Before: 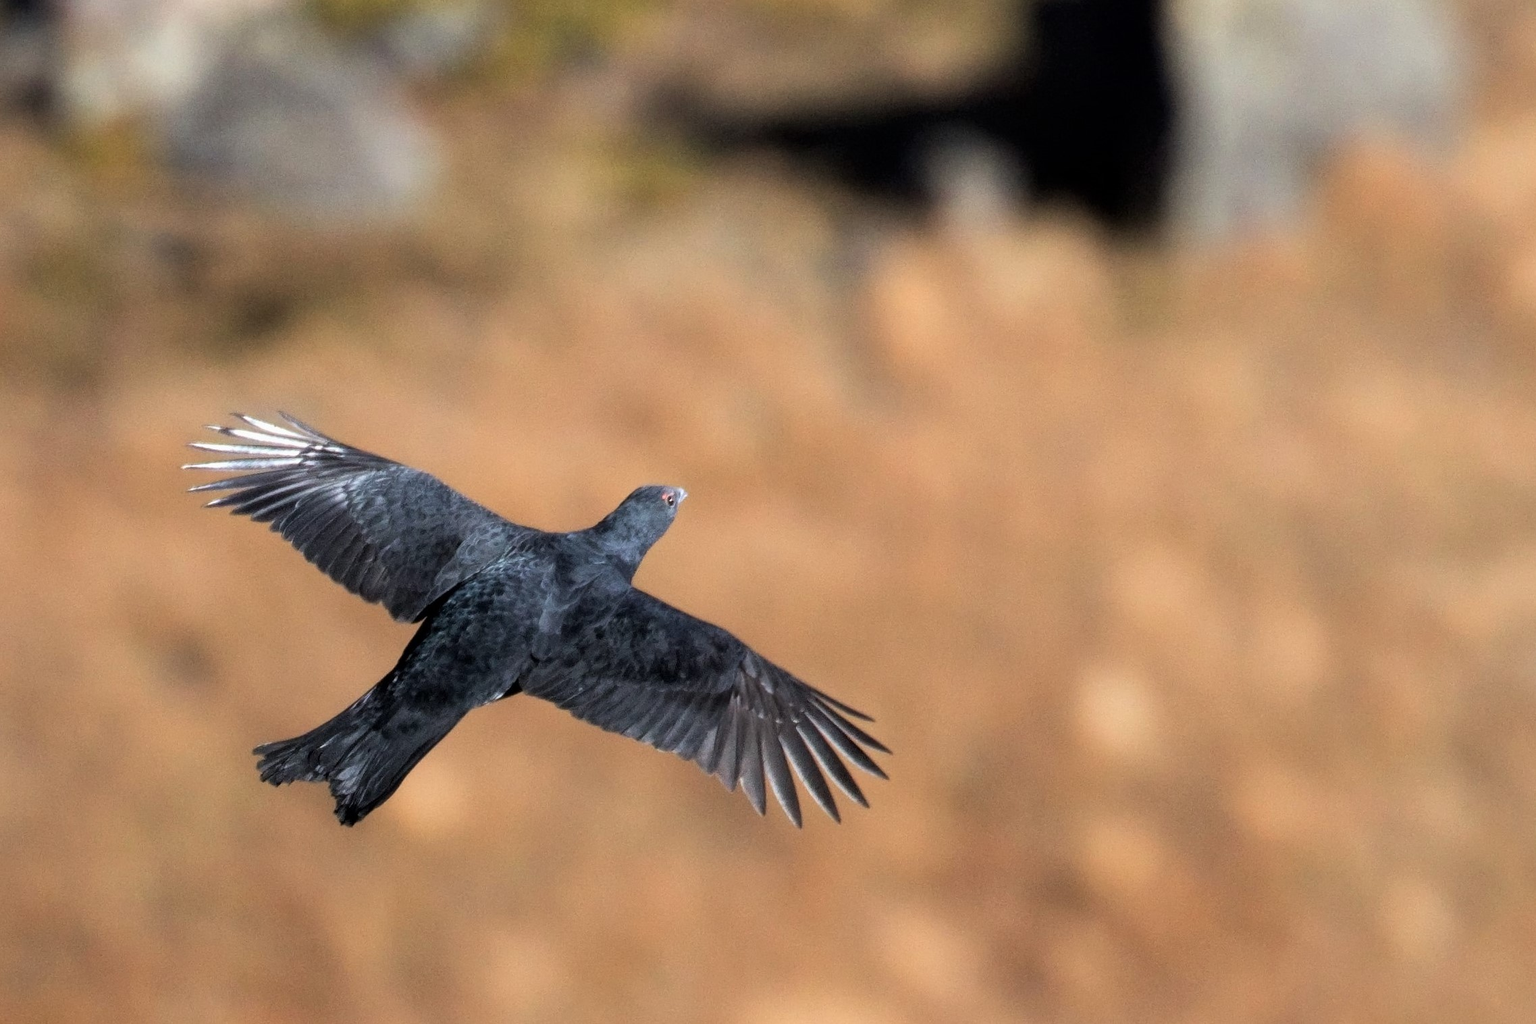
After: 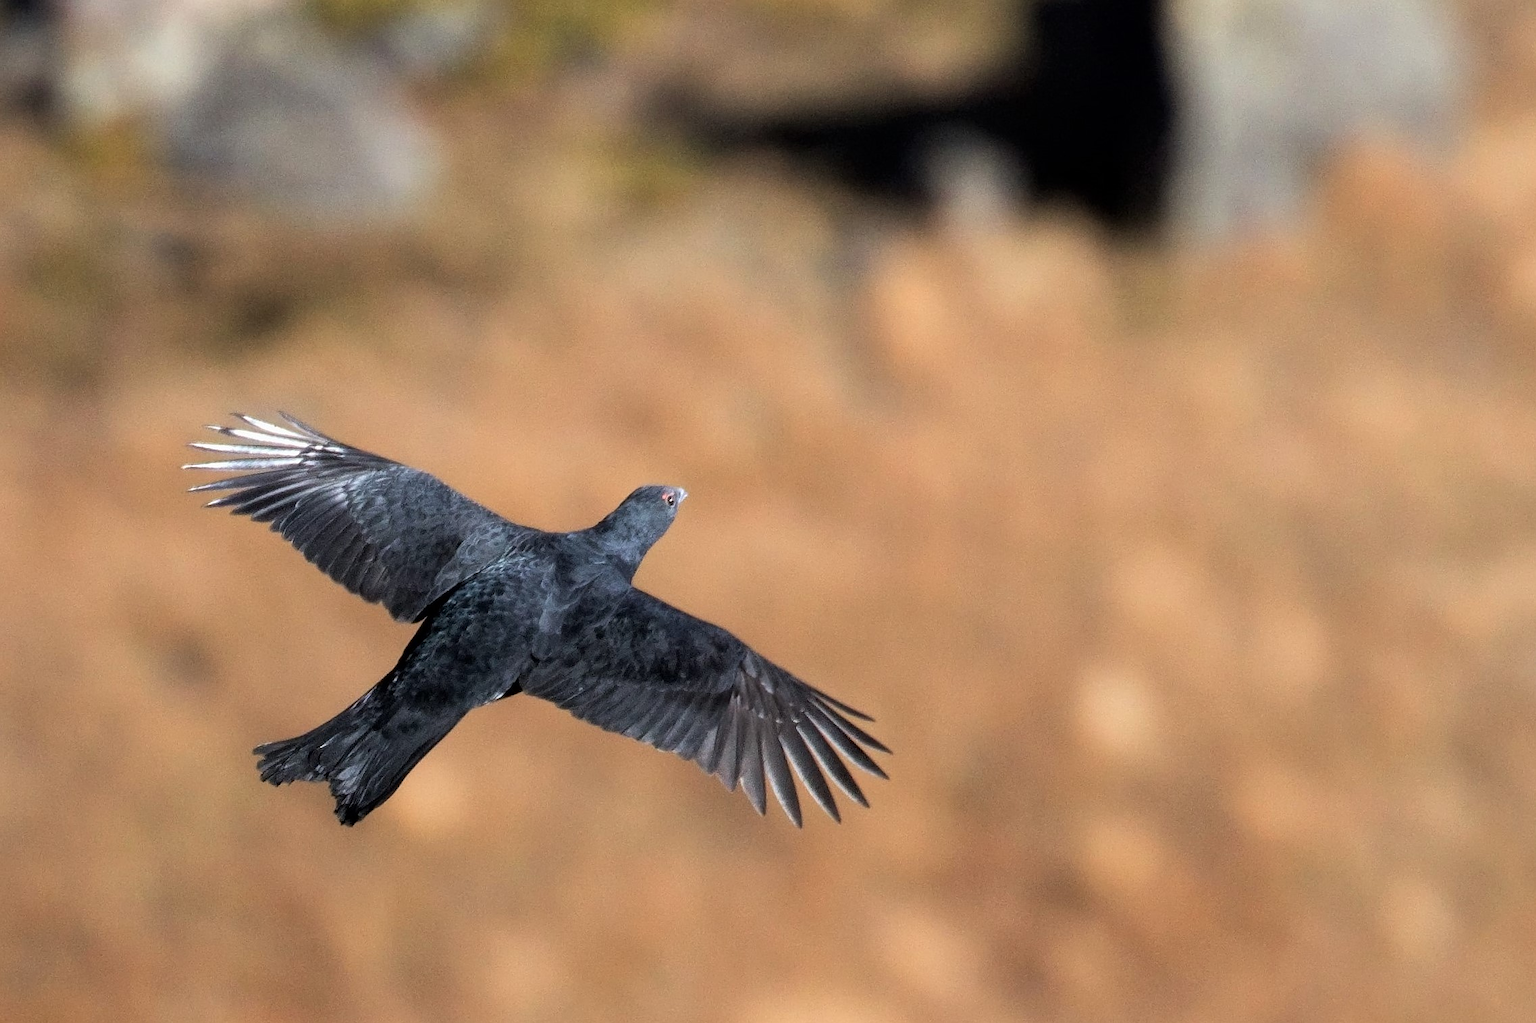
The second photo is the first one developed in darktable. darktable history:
sharpen: radius 0.969, amount 0.604
